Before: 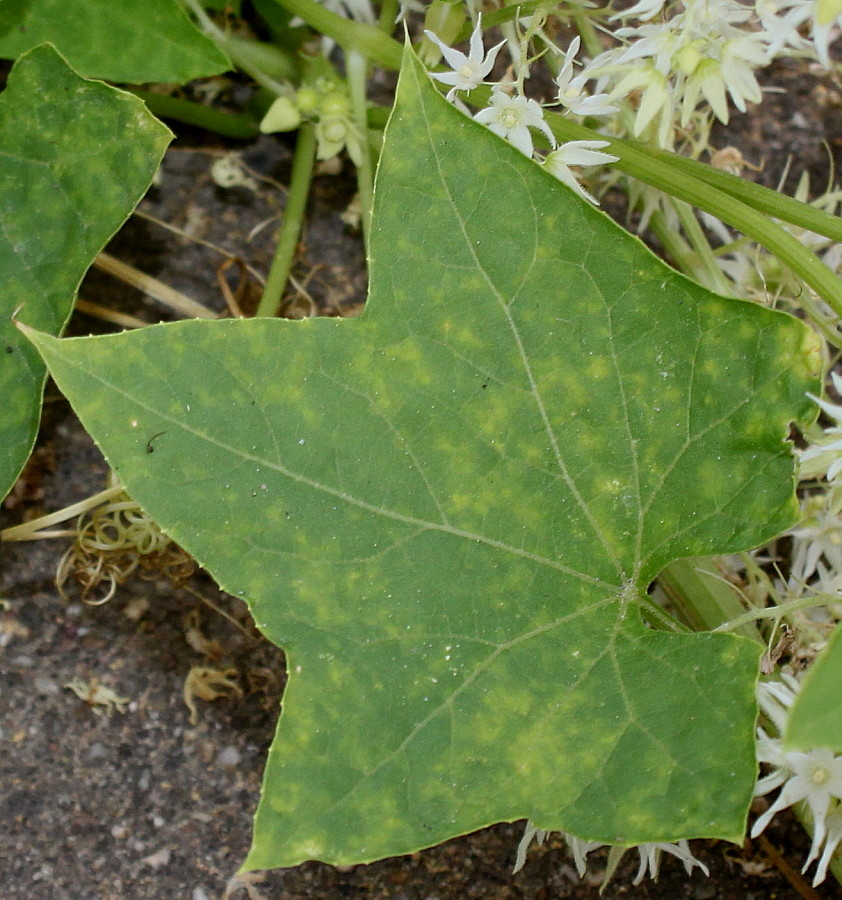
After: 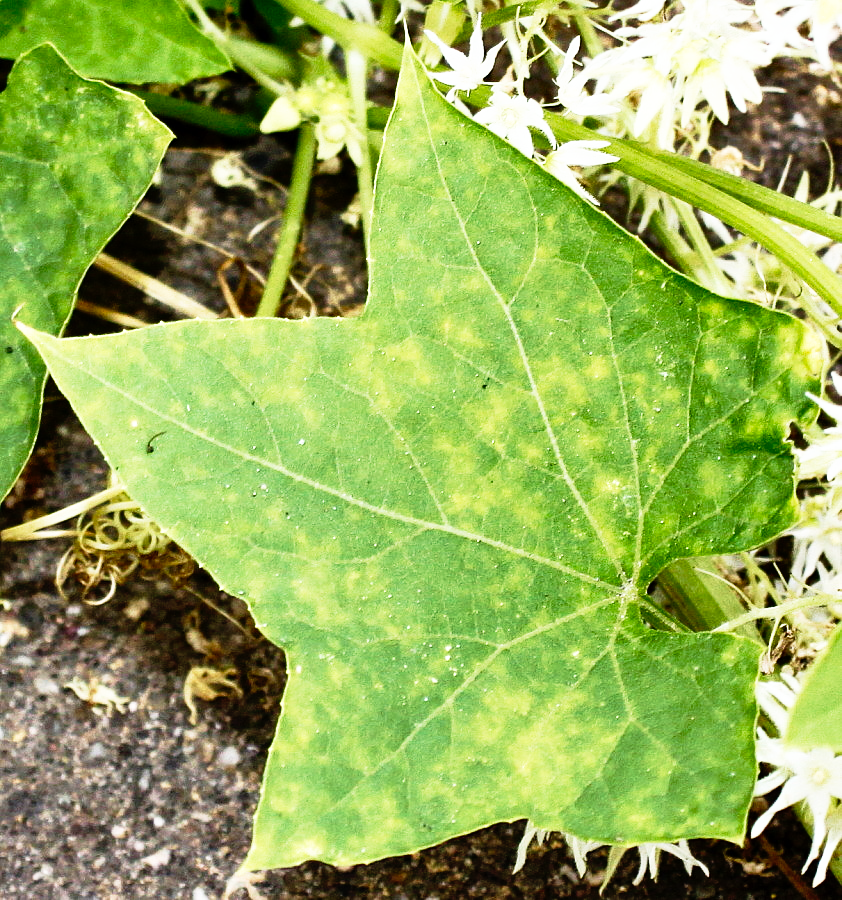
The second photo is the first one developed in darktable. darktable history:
base curve: curves: ch0 [(0, 0) (0.012, 0.01) (0.073, 0.168) (0.31, 0.711) (0.645, 0.957) (1, 1)], preserve colors none
tone equalizer: -8 EV -0.746 EV, -7 EV -0.715 EV, -6 EV -0.606 EV, -5 EV -0.407 EV, -3 EV 0.404 EV, -2 EV 0.6 EV, -1 EV 0.698 EV, +0 EV 0.727 EV, edges refinement/feathering 500, mask exposure compensation -1.57 EV, preserve details no
velvia: on, module defaults
shadows and highlights: soften with gaussian
